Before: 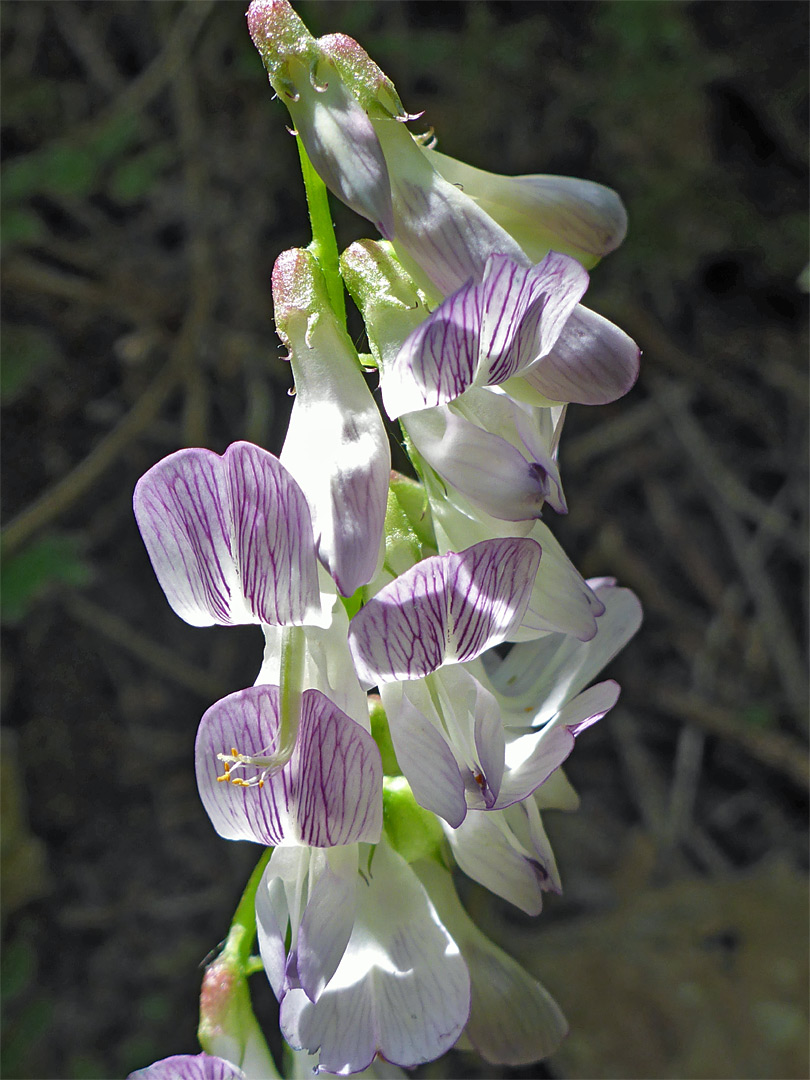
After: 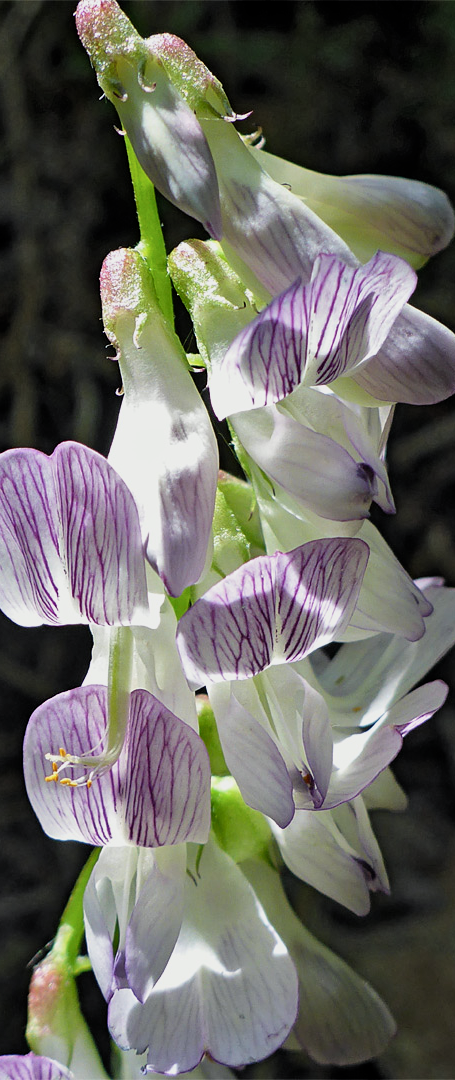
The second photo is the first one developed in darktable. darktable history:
crop: left 21.304%, right 22.469%
filmic rgb: middle gray luminance 12.54%, black relative exposure -10.08 EV, white relative exposure 3.47 EV, target black luminance 0%, hardness 5.78, latitude 45.14%, contrast 1.23, highlights saturation mix 5.16%, shadows ↔ highlights balance 26.43%
